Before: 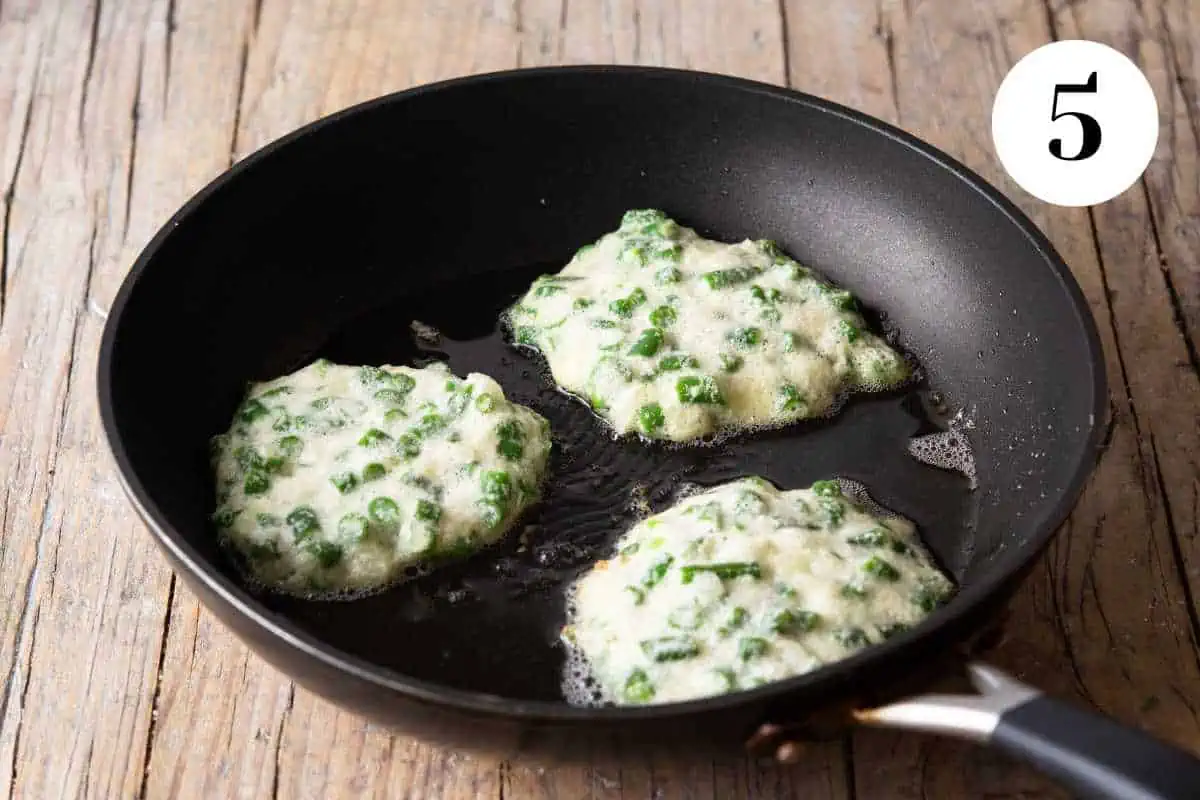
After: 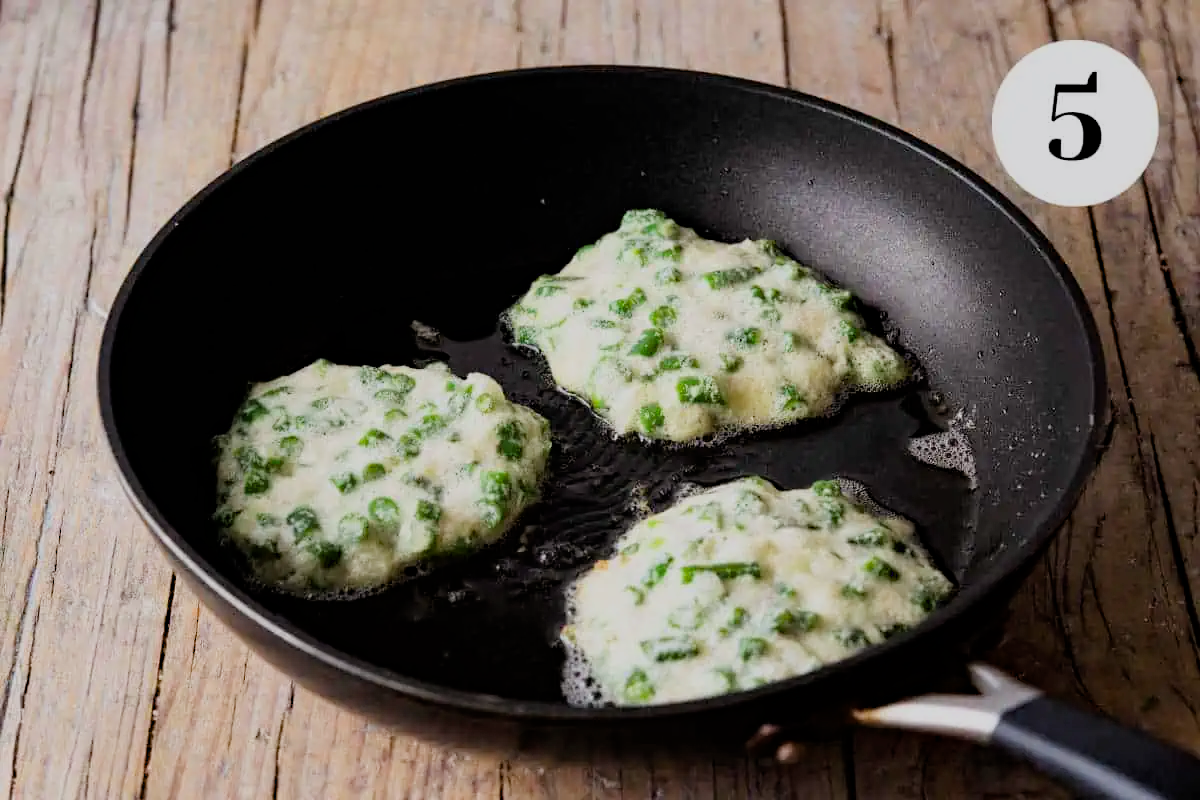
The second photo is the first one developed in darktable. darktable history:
filmic rgb: black relative exposure -7.65 EV, white relative exposure 4.56 EV, hardness 3.61
haze removal: strength 0.291, distance 0.252, compatibility mode true, adaptive false
contrast brightness saturation: contrast 0.046
